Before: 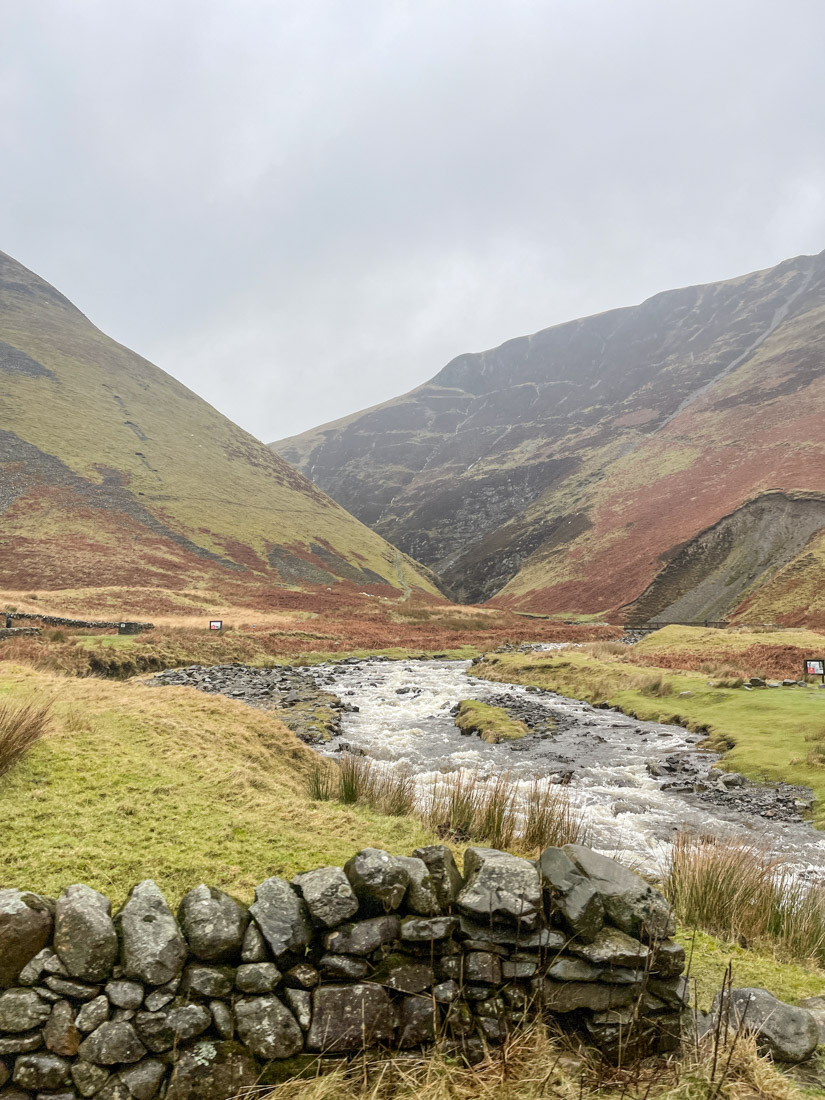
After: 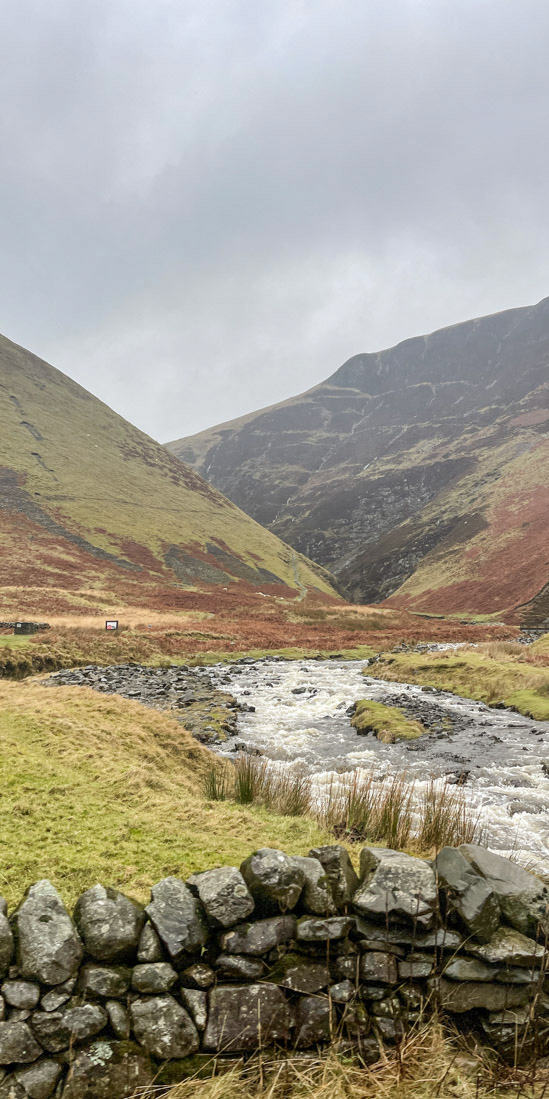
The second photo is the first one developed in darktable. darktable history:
crop and rotate: left 12.673%, right 20.66%
shadows and highlights: soften with gaussian
